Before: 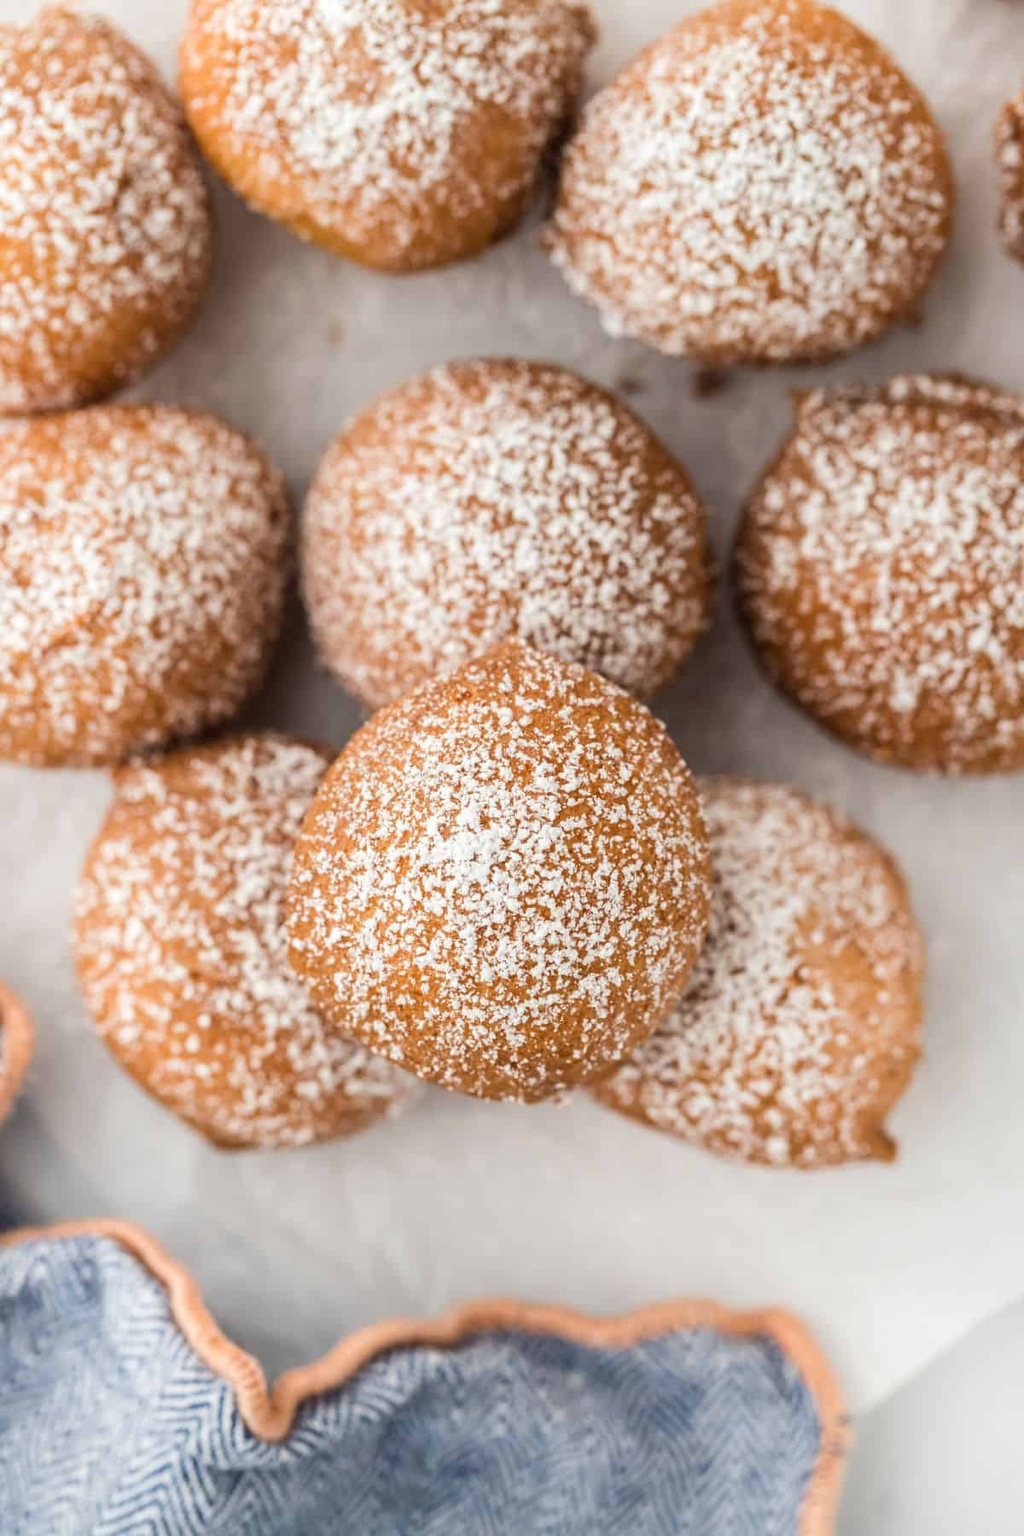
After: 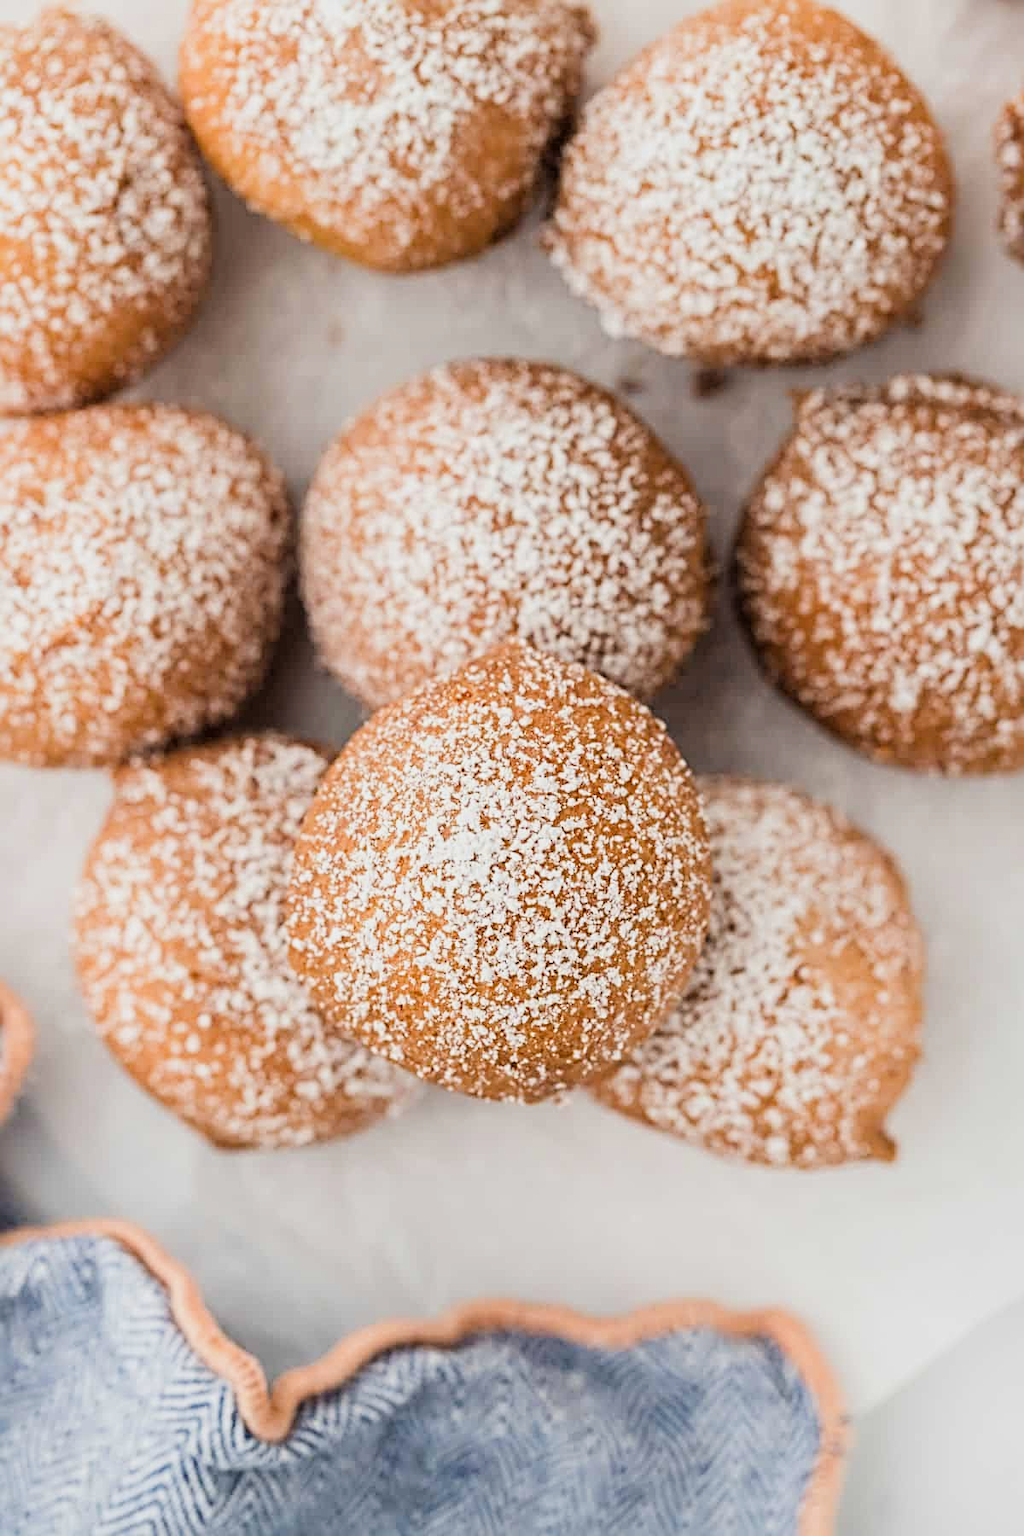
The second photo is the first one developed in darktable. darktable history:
sharpen: radius 3.947
filmic rgb: black relative exposure -7.99 EV, white relative exposure 3.97 EV, hardness 4.21, contrast 0.997
exposure: black level correction 0, exposure 0.392 EV, compensate highlight preservation false
